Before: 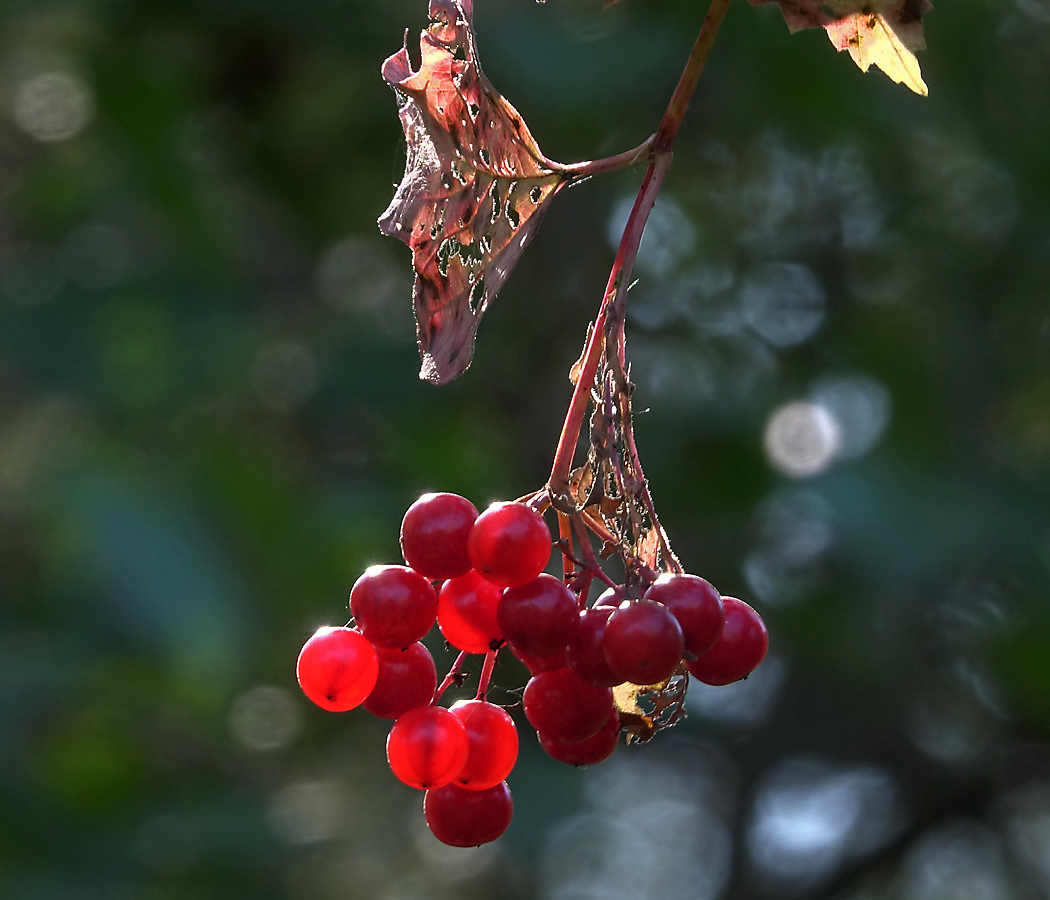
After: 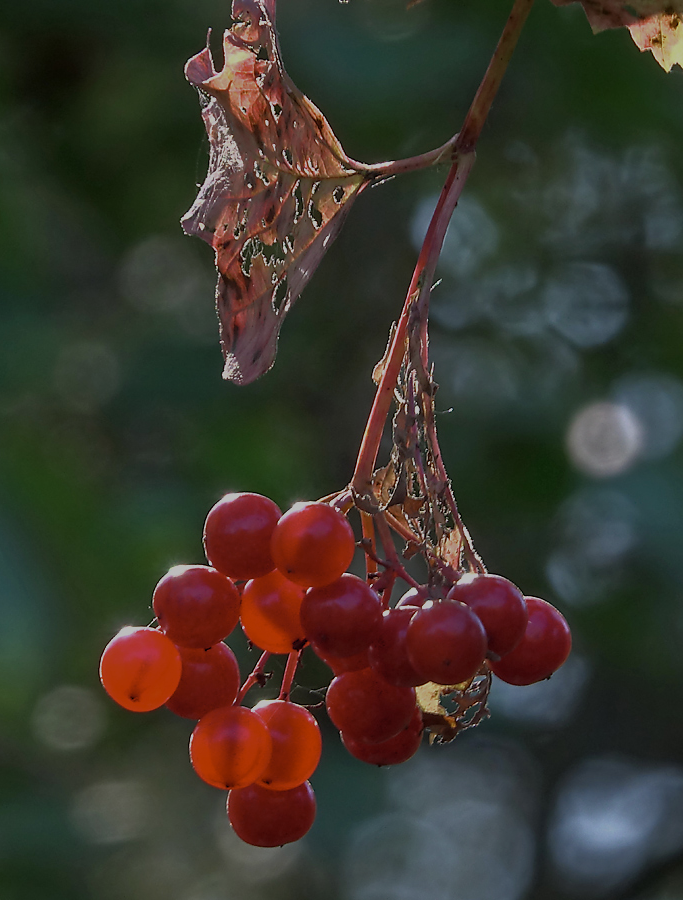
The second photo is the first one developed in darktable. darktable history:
crop and rotate: left 18.799%, right 16.077%
color zones: curves: ch1 [(0.113, 0.438) (0.75, 0.5)]; ch2 [(0.12, 0.526) (0.75, 0.5)]
tone equalizer: -8 EV -0.035 EV, -7 EV 0.007 EV, -6 EV -0.009 EV, -5 EV 0.005 EV, -4 EV -0.05 EV, -3 EV -0.232 EV, -2 EV -0.664 EV, -1 EV -0.962 EV, +0 EV -0.974 EV
